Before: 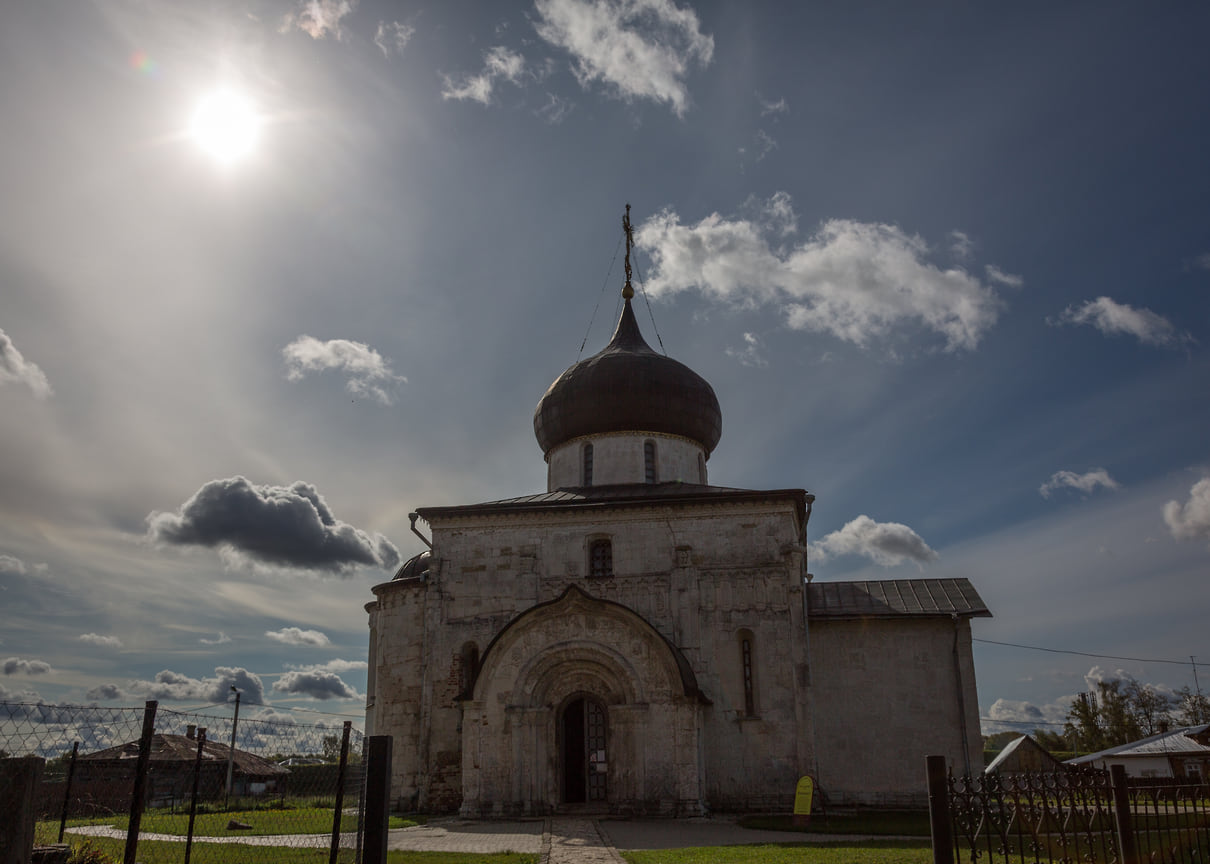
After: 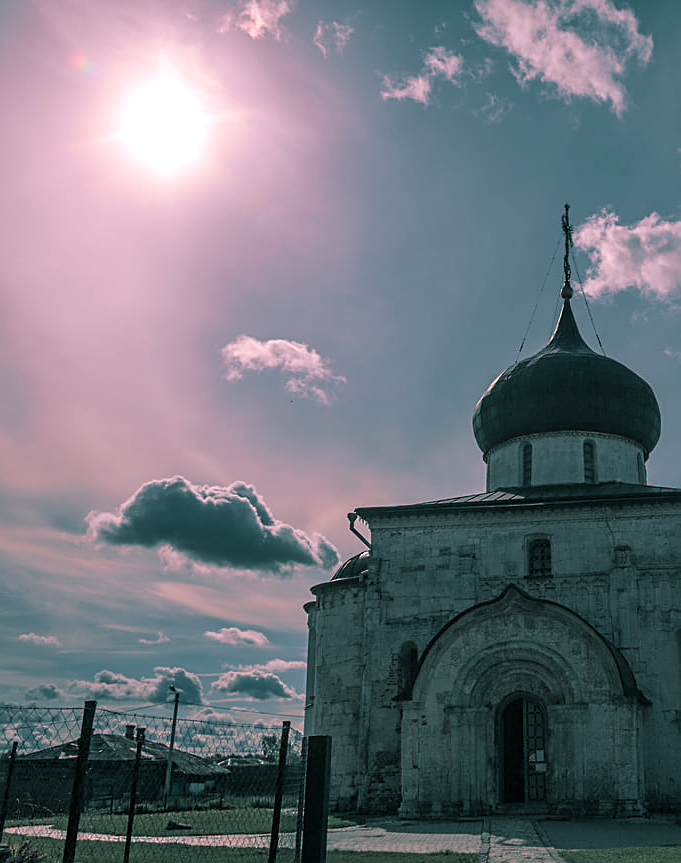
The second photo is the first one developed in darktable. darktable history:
crop: left 5.114%, right 38.589%
white balance: red 1.188, blue 1.11
split-toning: shadows › hue 186.43°, highlights › hue 49.29°, compress 30.29%
sharpen: on, module defaults
